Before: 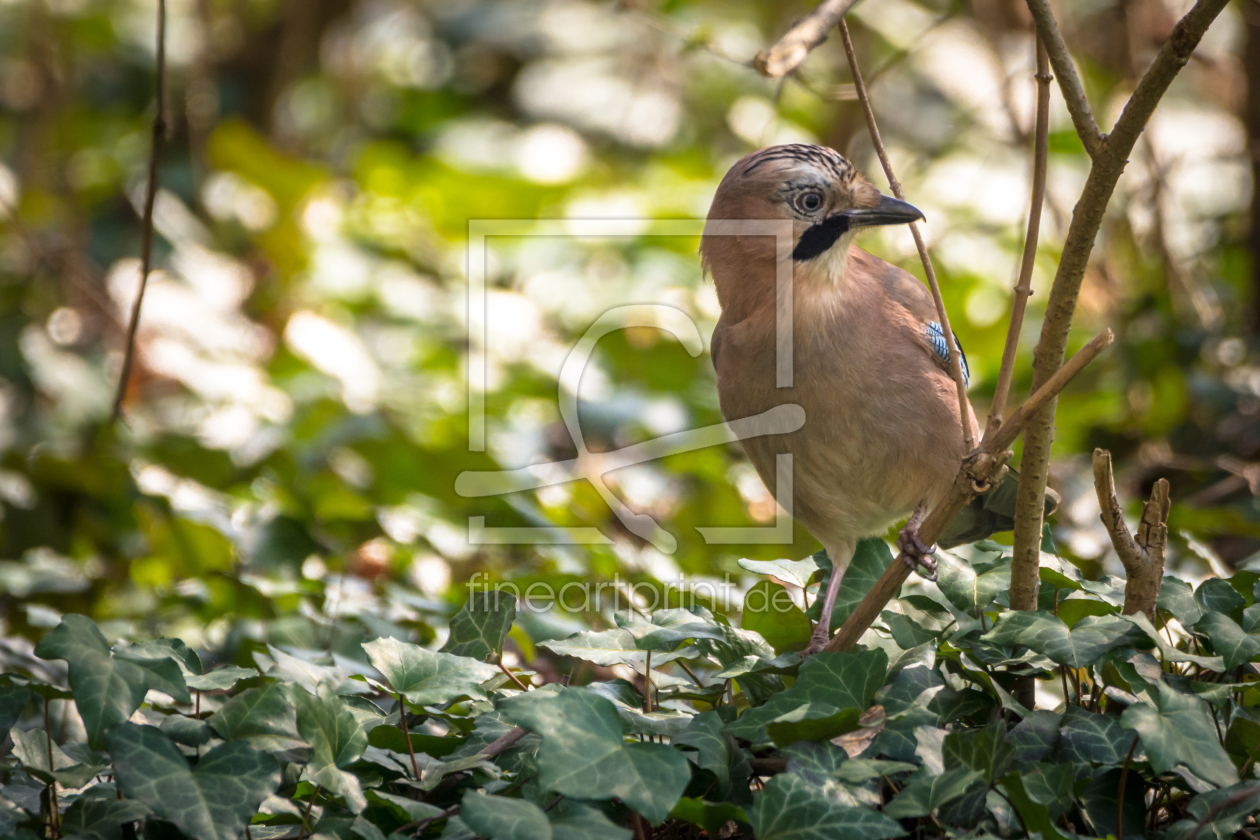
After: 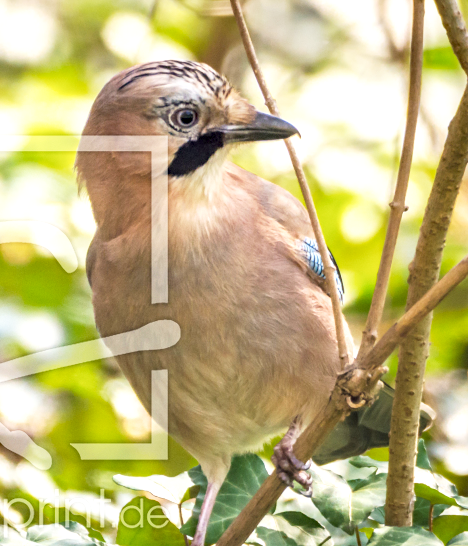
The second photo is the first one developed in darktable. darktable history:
crop and rotate: left 49.612%, top 10.114%, right 13.235%, bottom 24.805%
base curve: curves: ch0 [(0, 0) (0.557, 0.834) (1, 1)], fusion 1, preserve colors none
